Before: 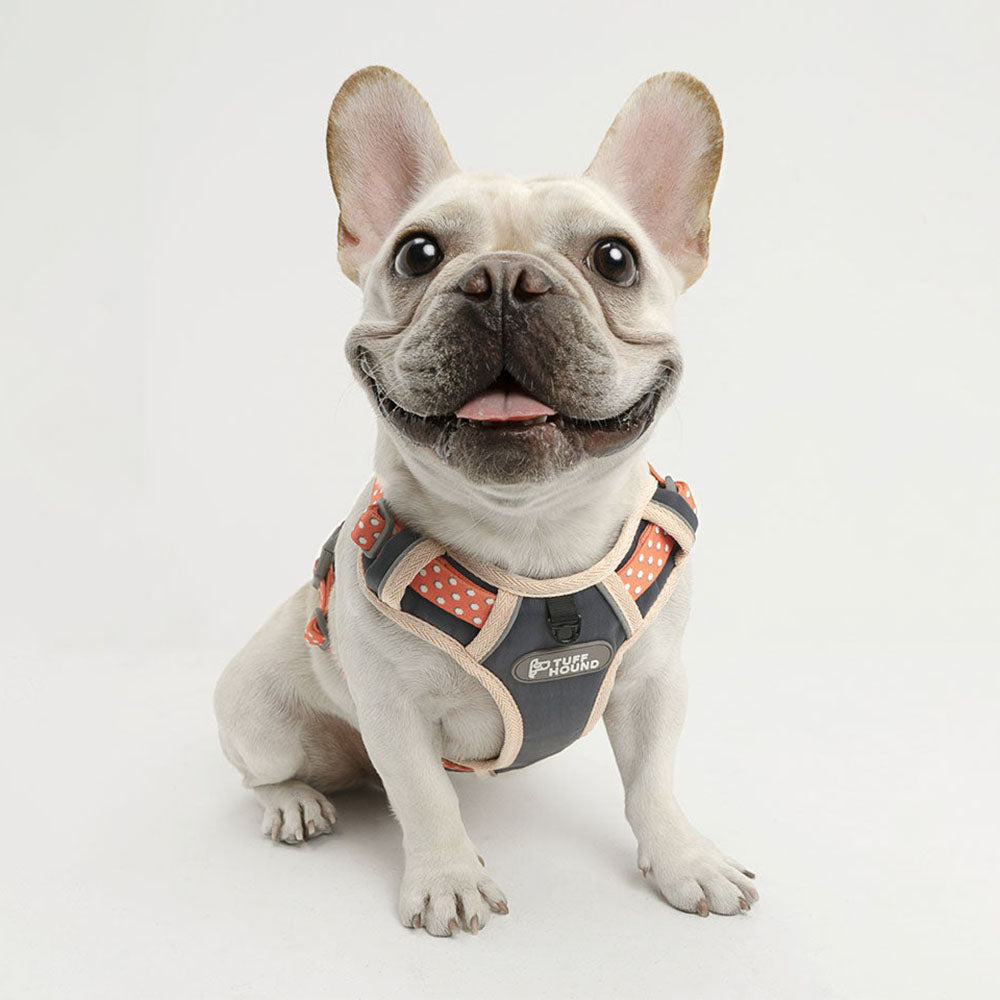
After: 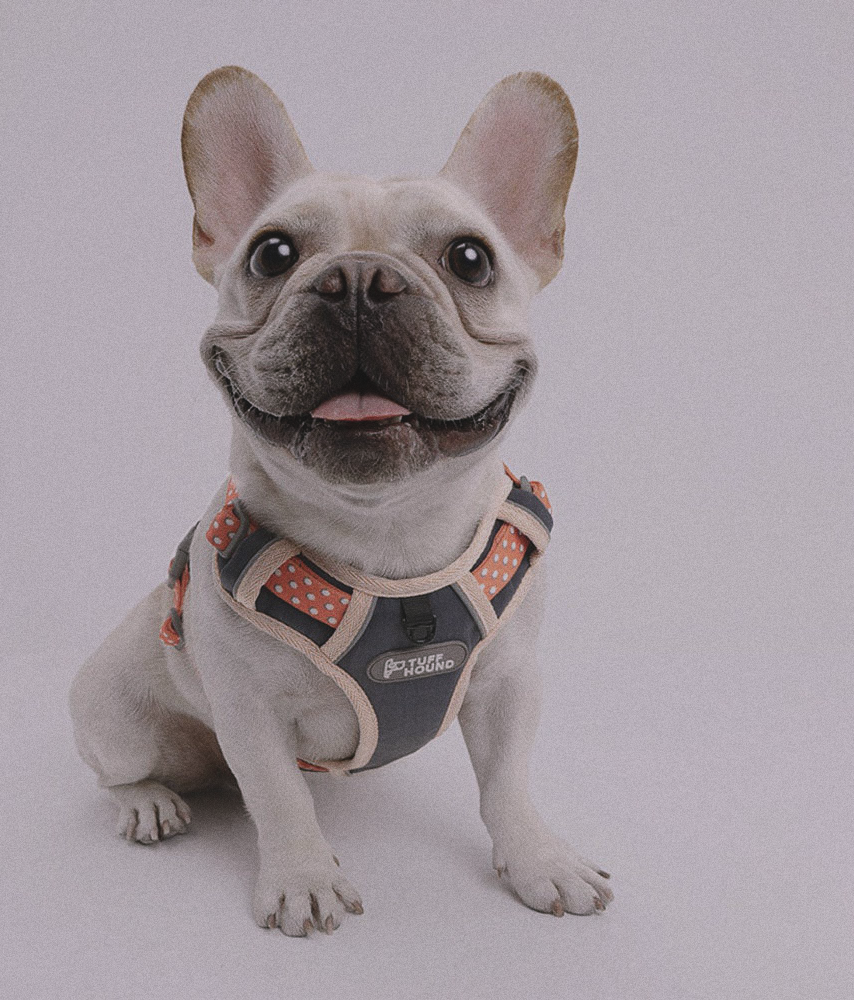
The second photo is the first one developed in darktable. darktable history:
white balance: red 1.05, blue 1.072
crop and rotate: left 14.584%
grain: coarseness 3.21 ISO
contrast brightness saturation: saturation -0.1
exposure: black level correction -0.016, exposure -1.018 EV, compensate highlight preservation false
